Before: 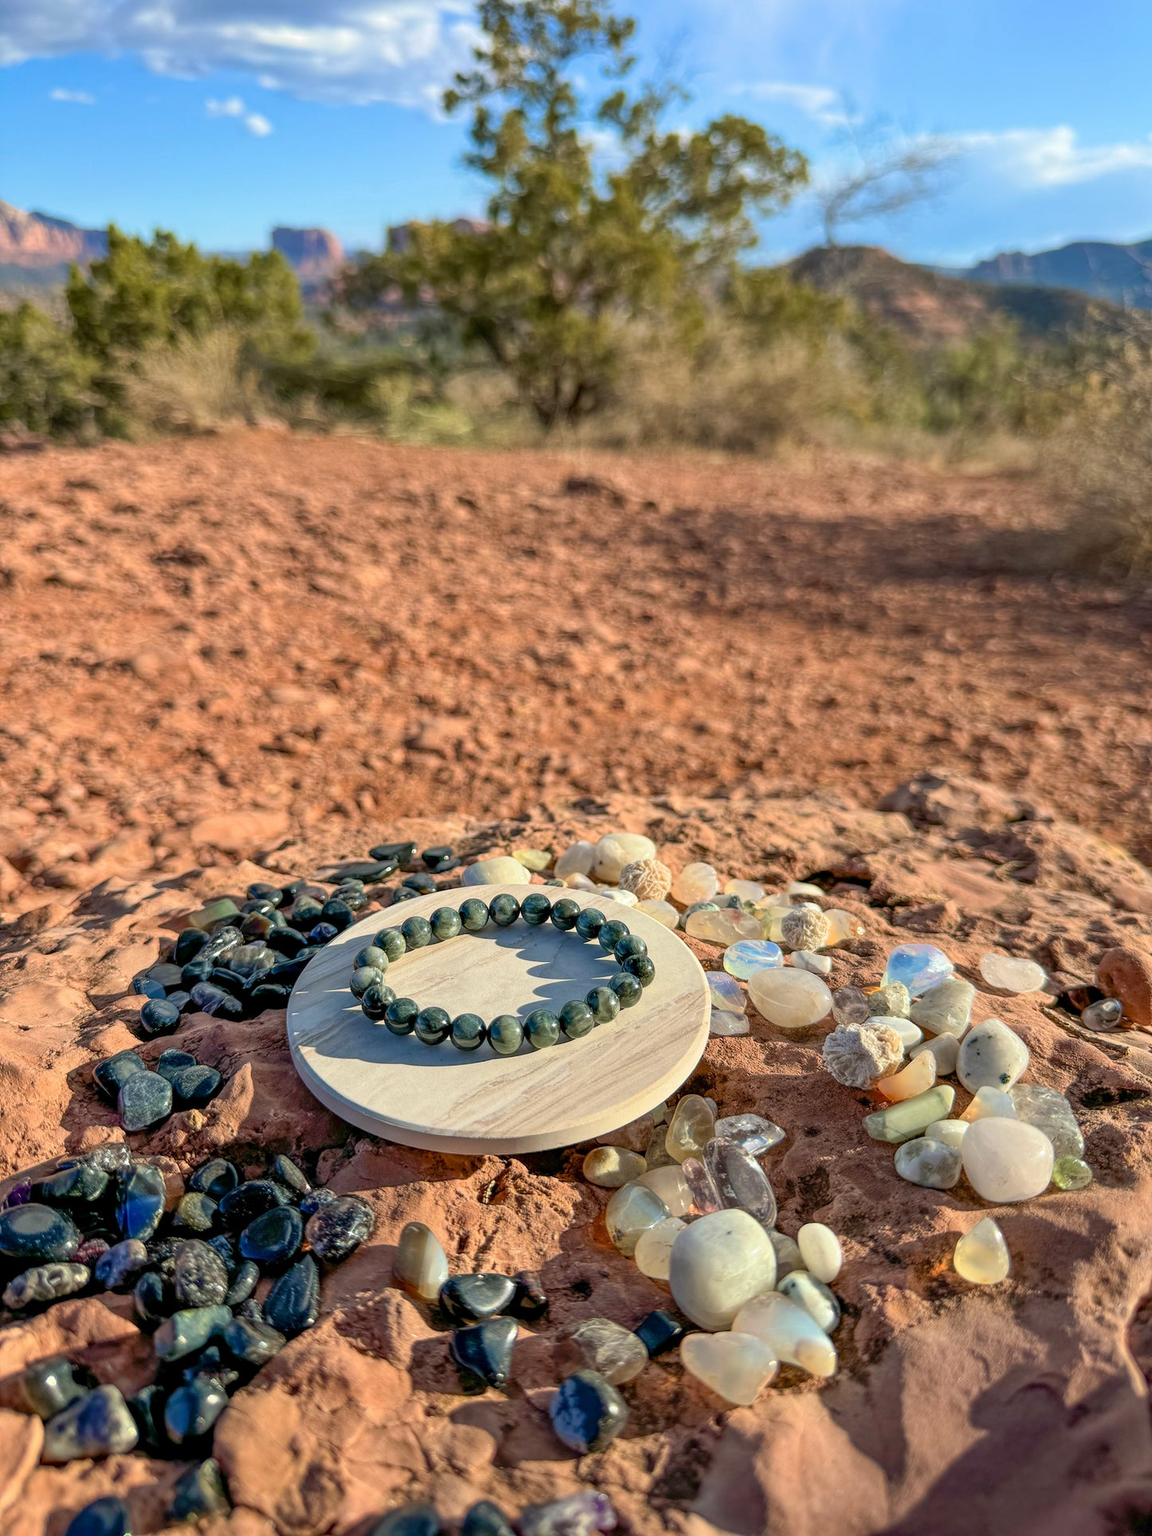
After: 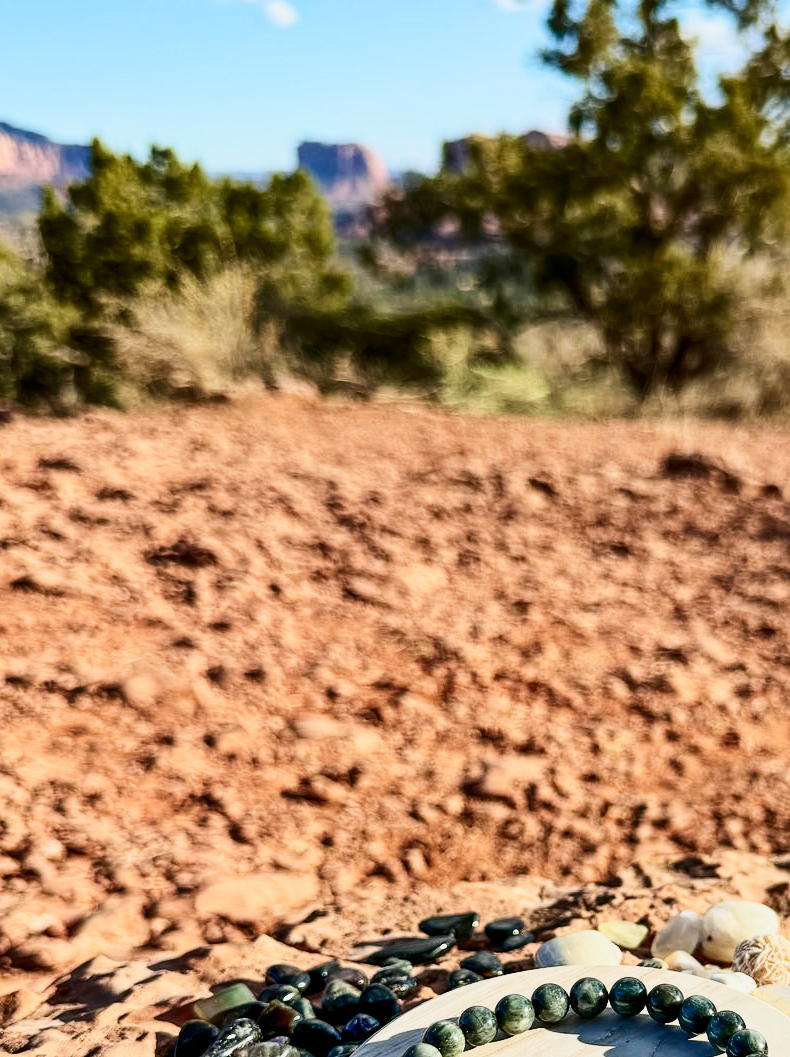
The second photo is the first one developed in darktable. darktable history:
crop and rotate: left 3.047%, top 7.509%, right 42.236%, bottom 37.598%
sigmoid: contrast 1.7, skew 0.1, preserve hue 0%, red attenuation 0.1, red rotation 0.035, green attenuation 0.1, green rotation -0.017, blue attenuation 0.15, blue rotation -0.052, base primaries Rec2020
contrast brightness saturation: contrast 0.28
white balance: emerald 1
